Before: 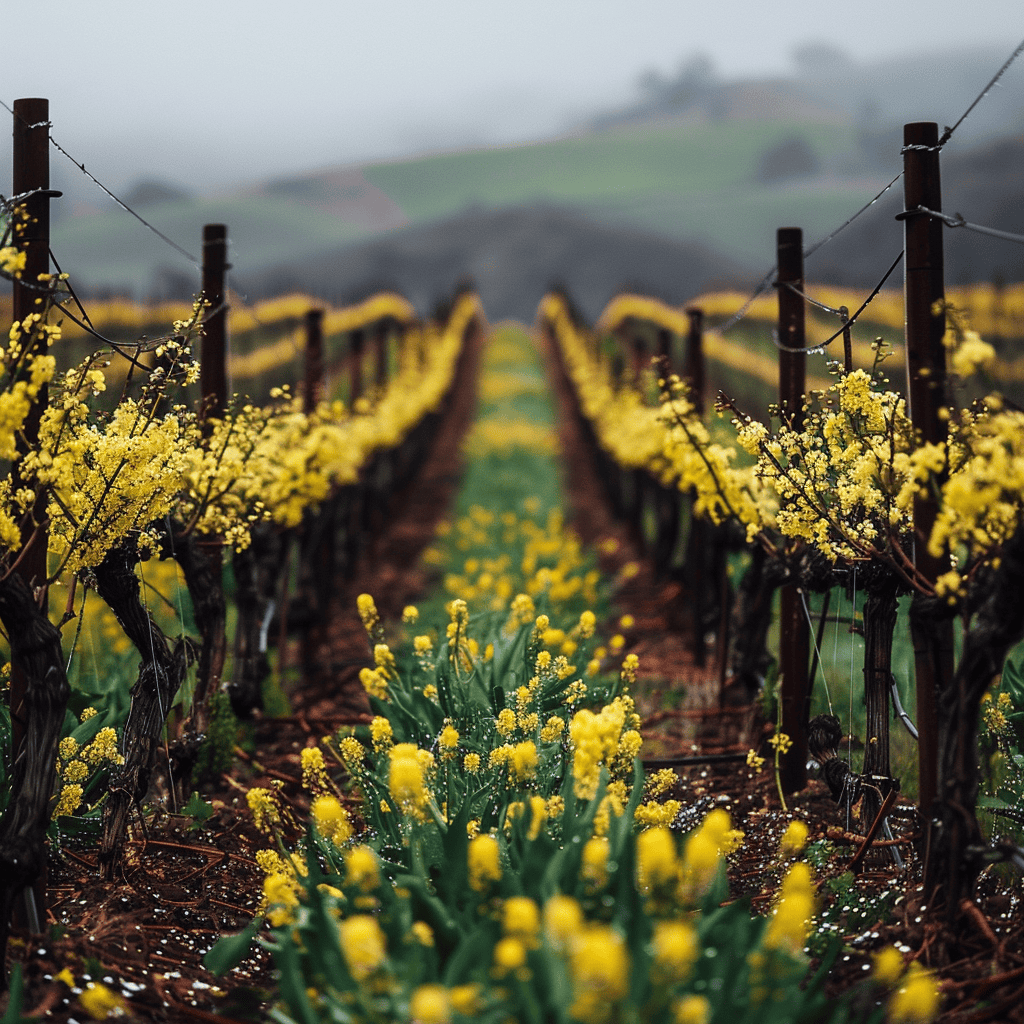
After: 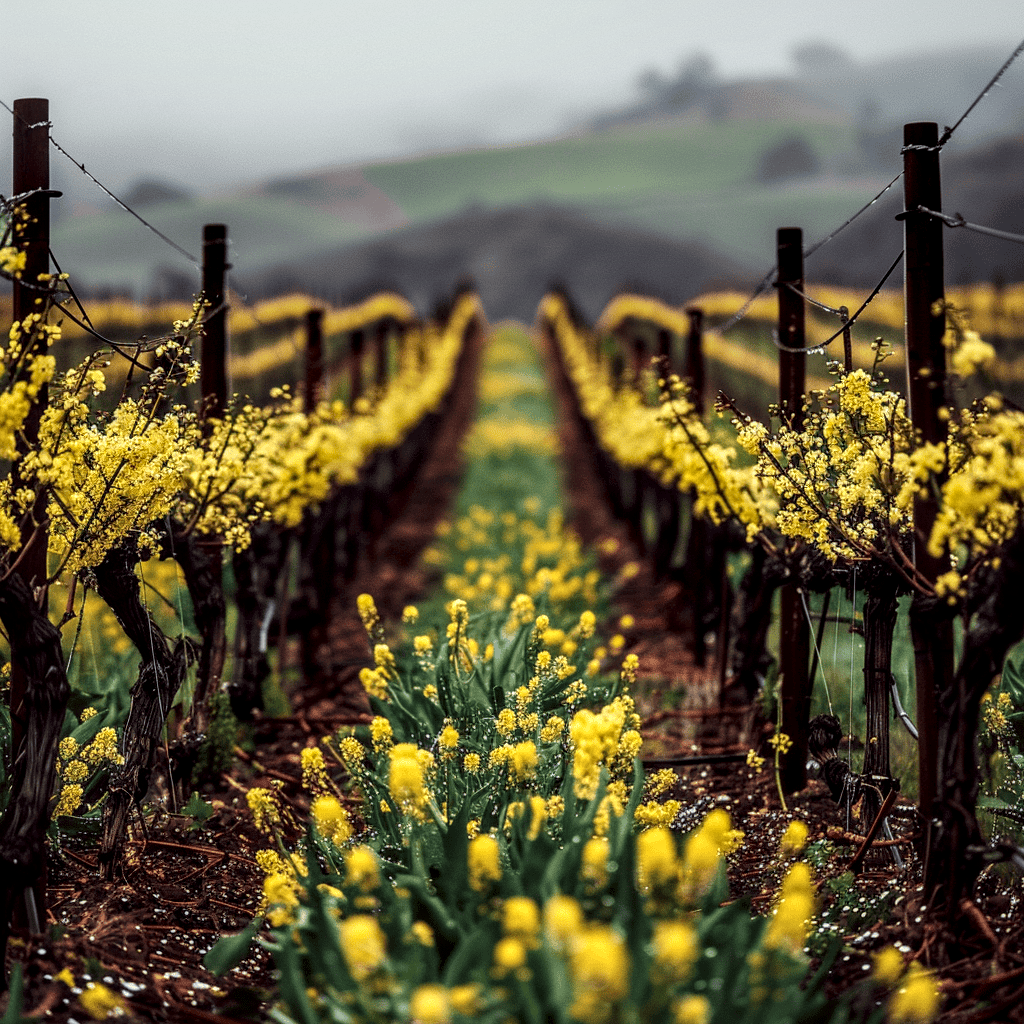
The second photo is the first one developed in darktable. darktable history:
local contrast: detail 150%
color correction: highlights a* -0.971, highlights b* 4.48, shadows a* 3.56
